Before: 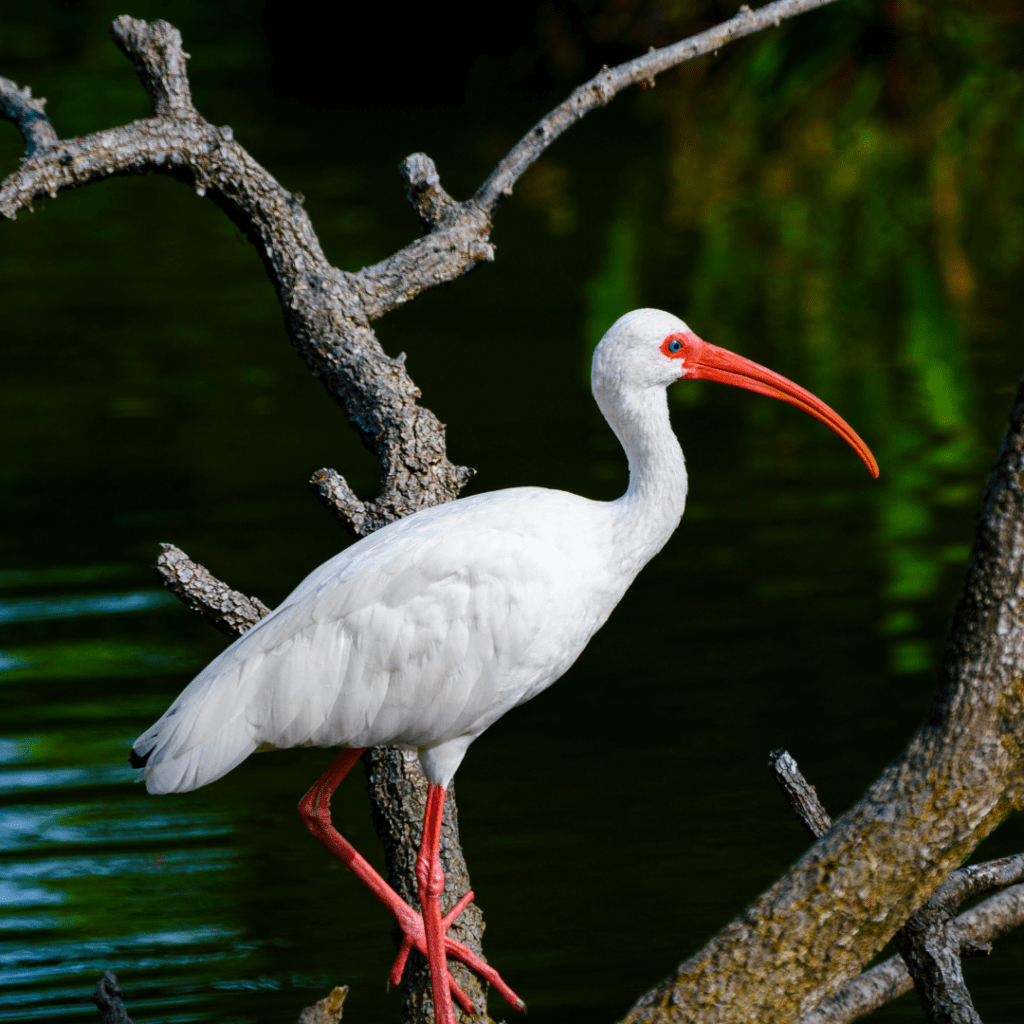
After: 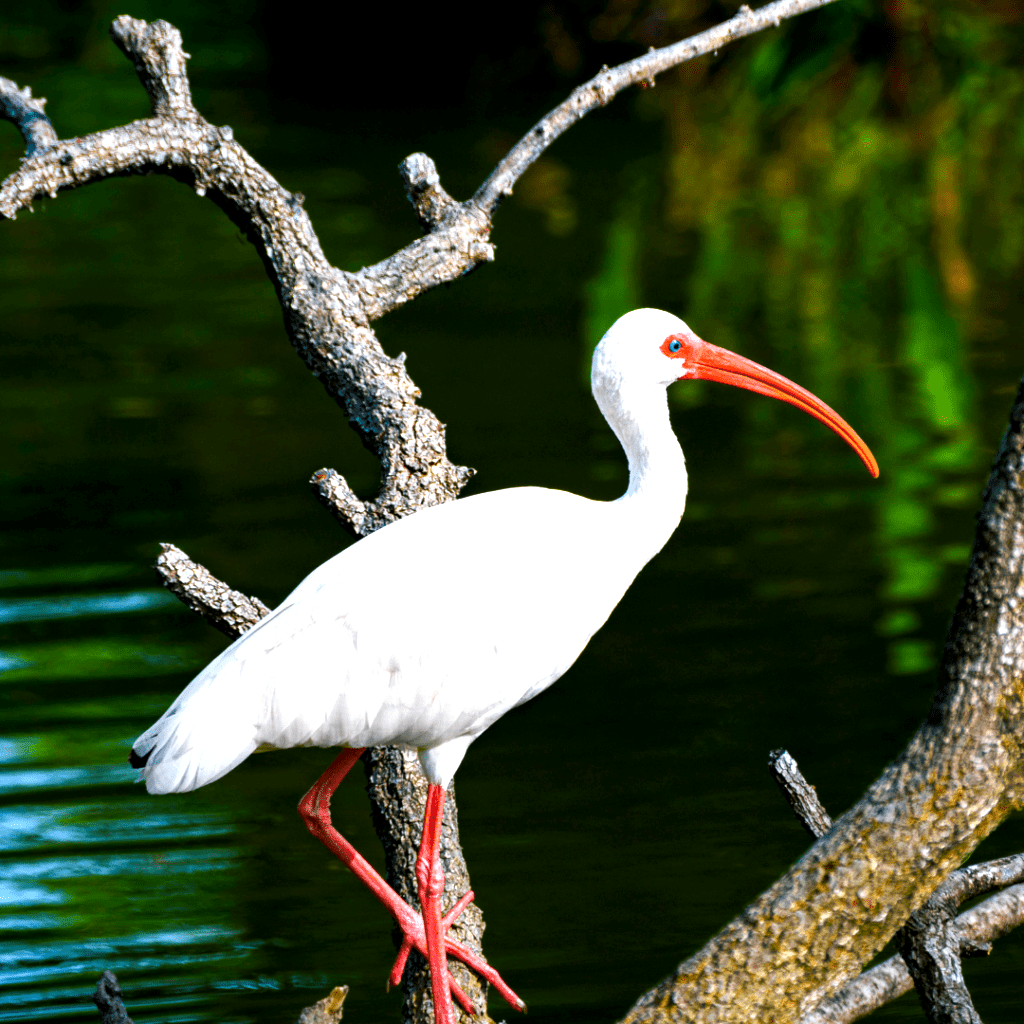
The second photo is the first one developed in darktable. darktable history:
exposure: black level correction 0.002, exposure 1.303 EV, compensate exposure bias true, compensate highlight preservation false
